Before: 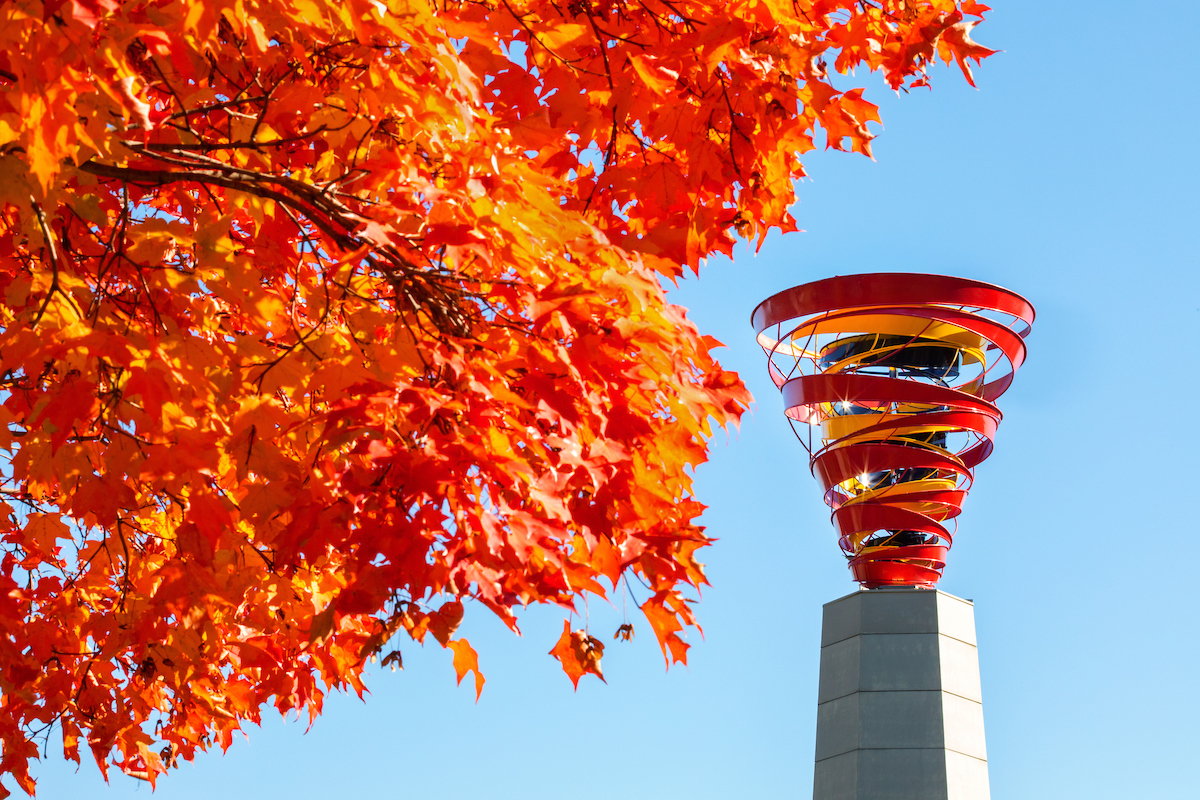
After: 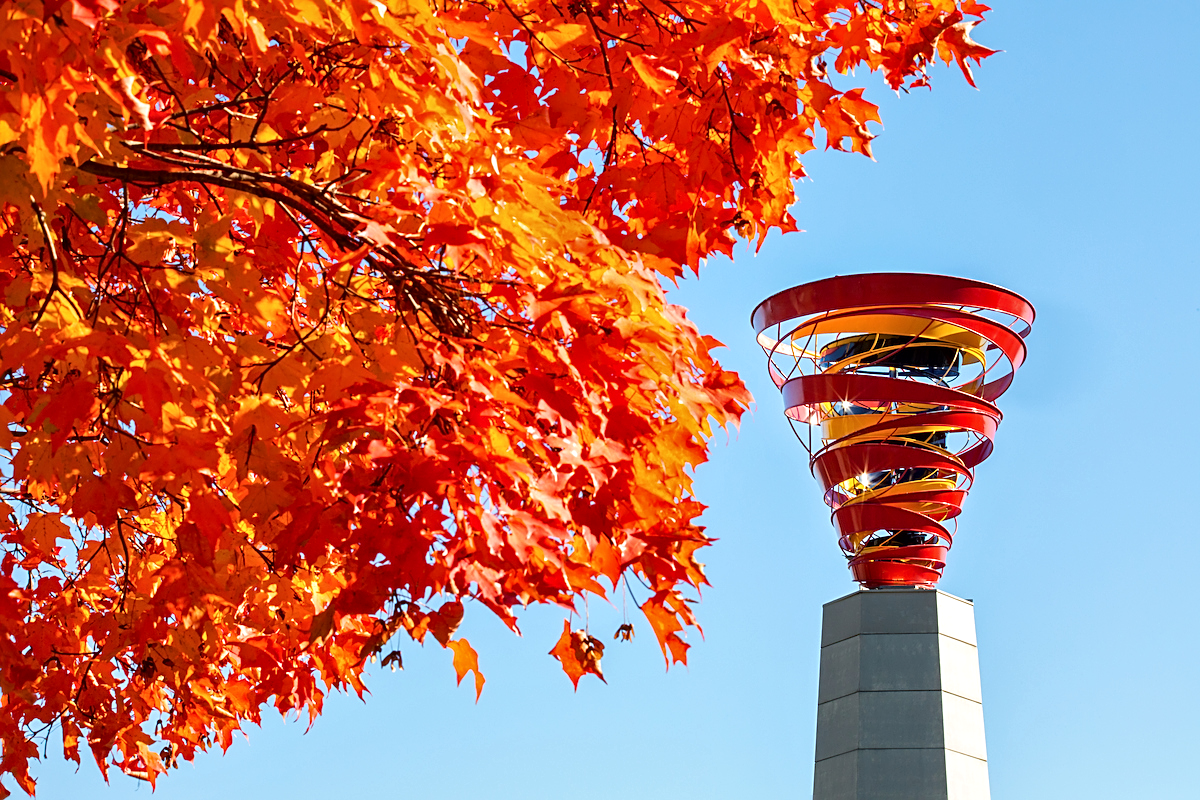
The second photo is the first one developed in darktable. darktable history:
sharpen: on, module defaults
local contrast: mode bilateral grid, contrast 25, coarseness 50, detail 123%, midtone range 0.2
